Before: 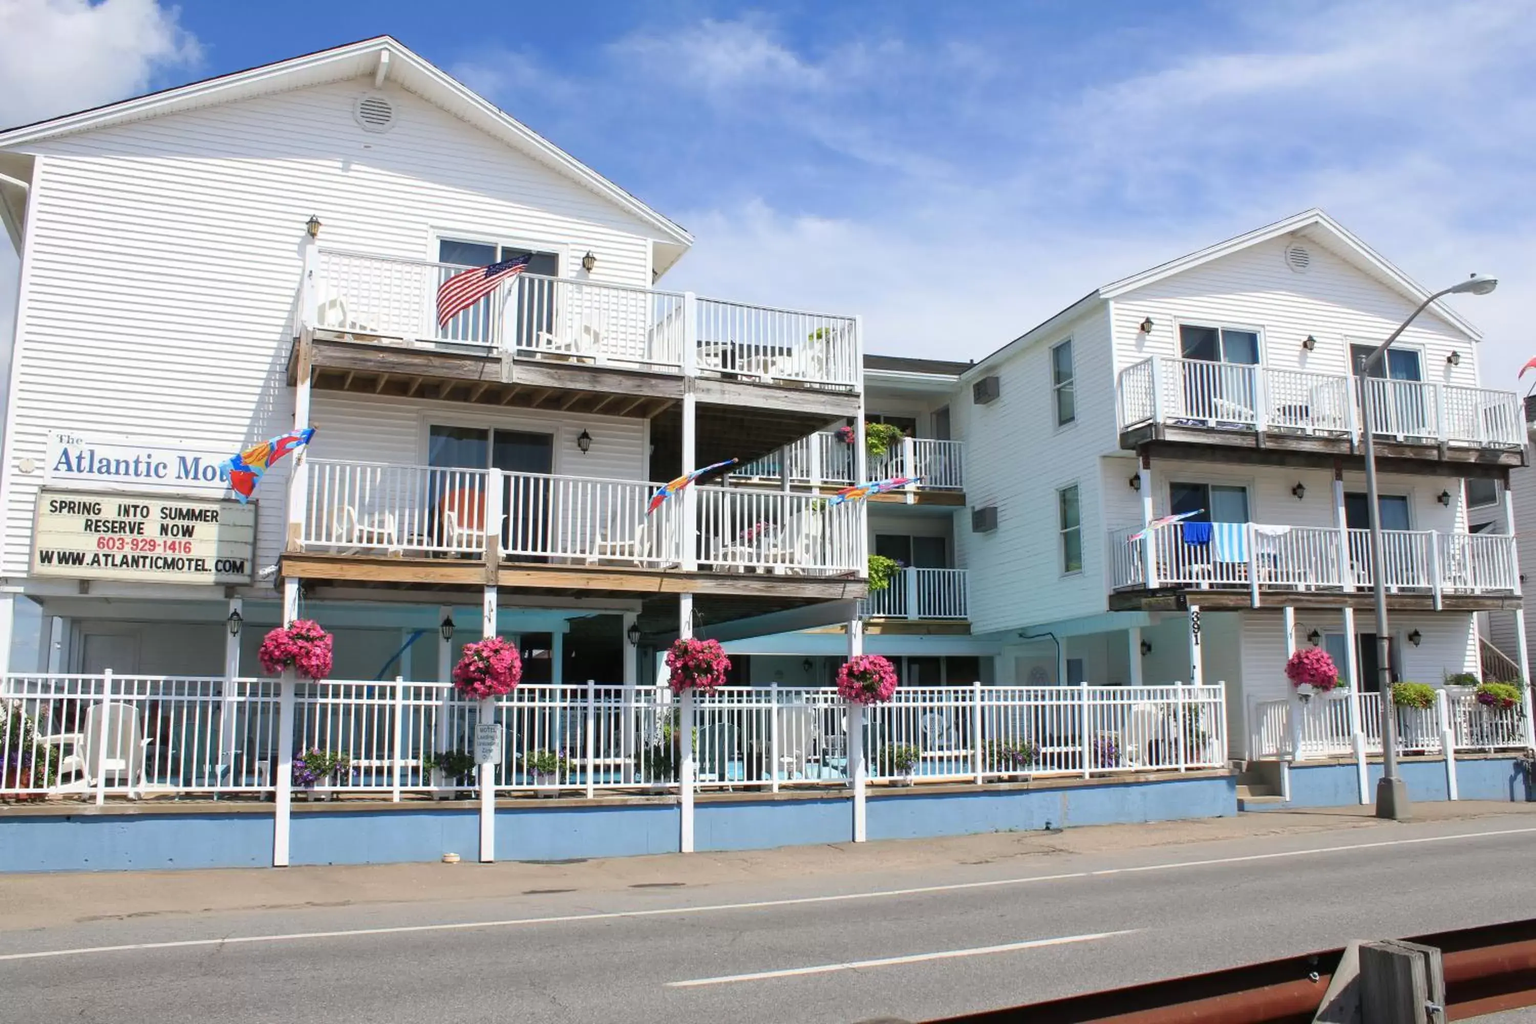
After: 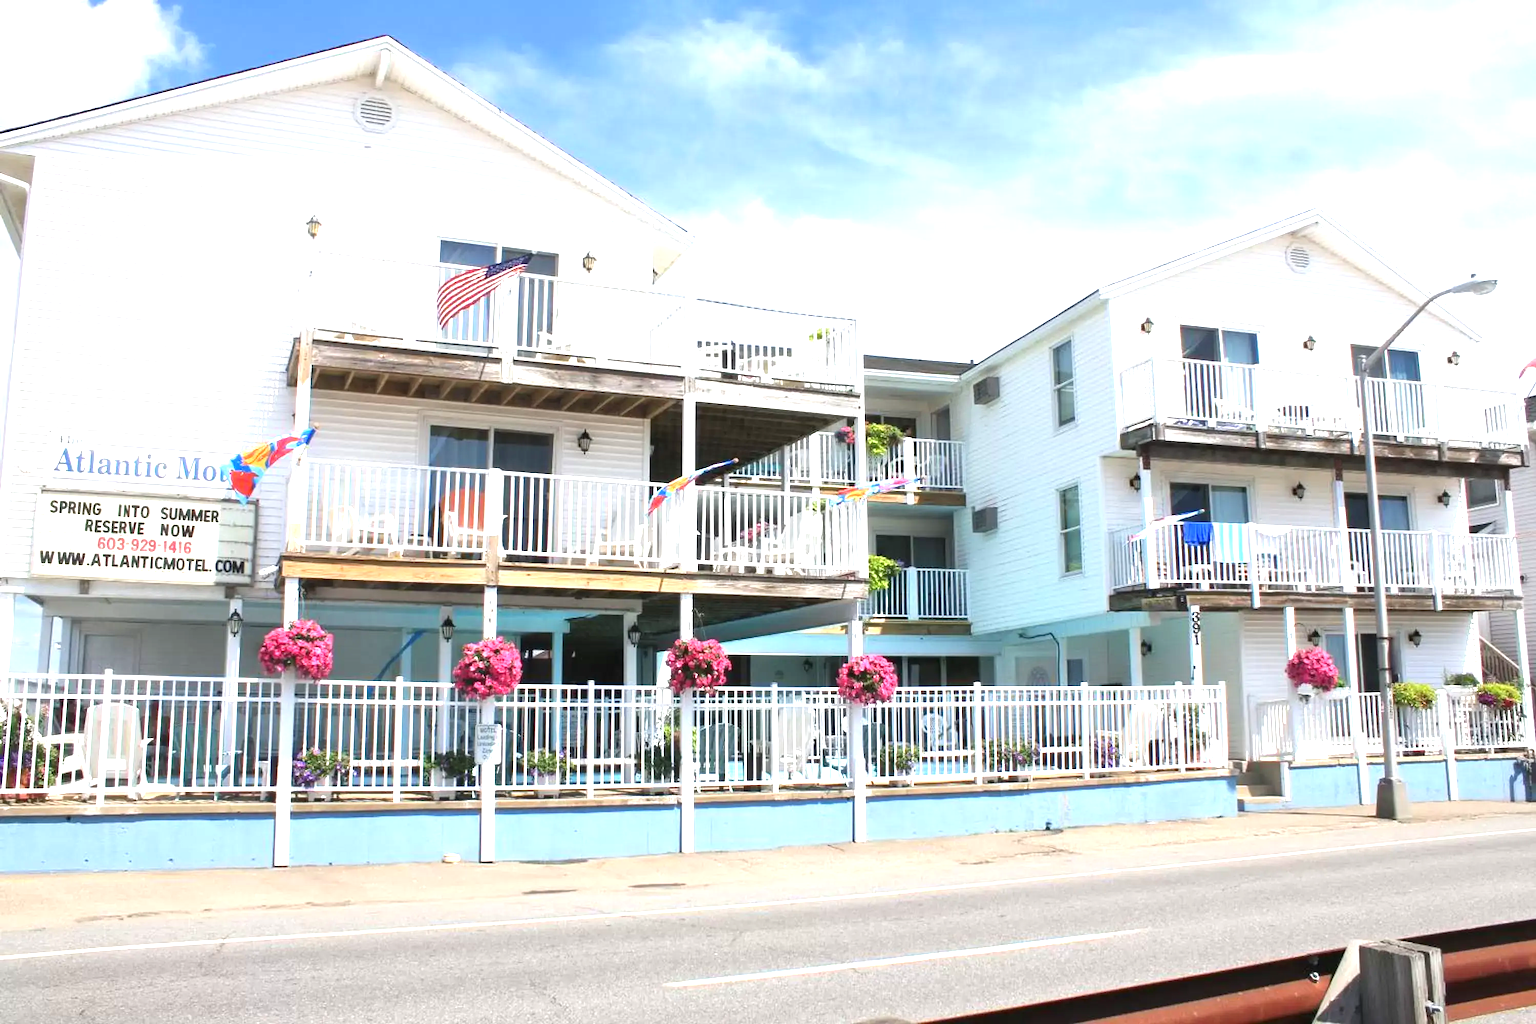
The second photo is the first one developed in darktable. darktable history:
tone equalizer: on, module defaults
exposure: black level correction 0, exposure 1.2 EV, compensate exposure bias true, compensate highlight preservation false
